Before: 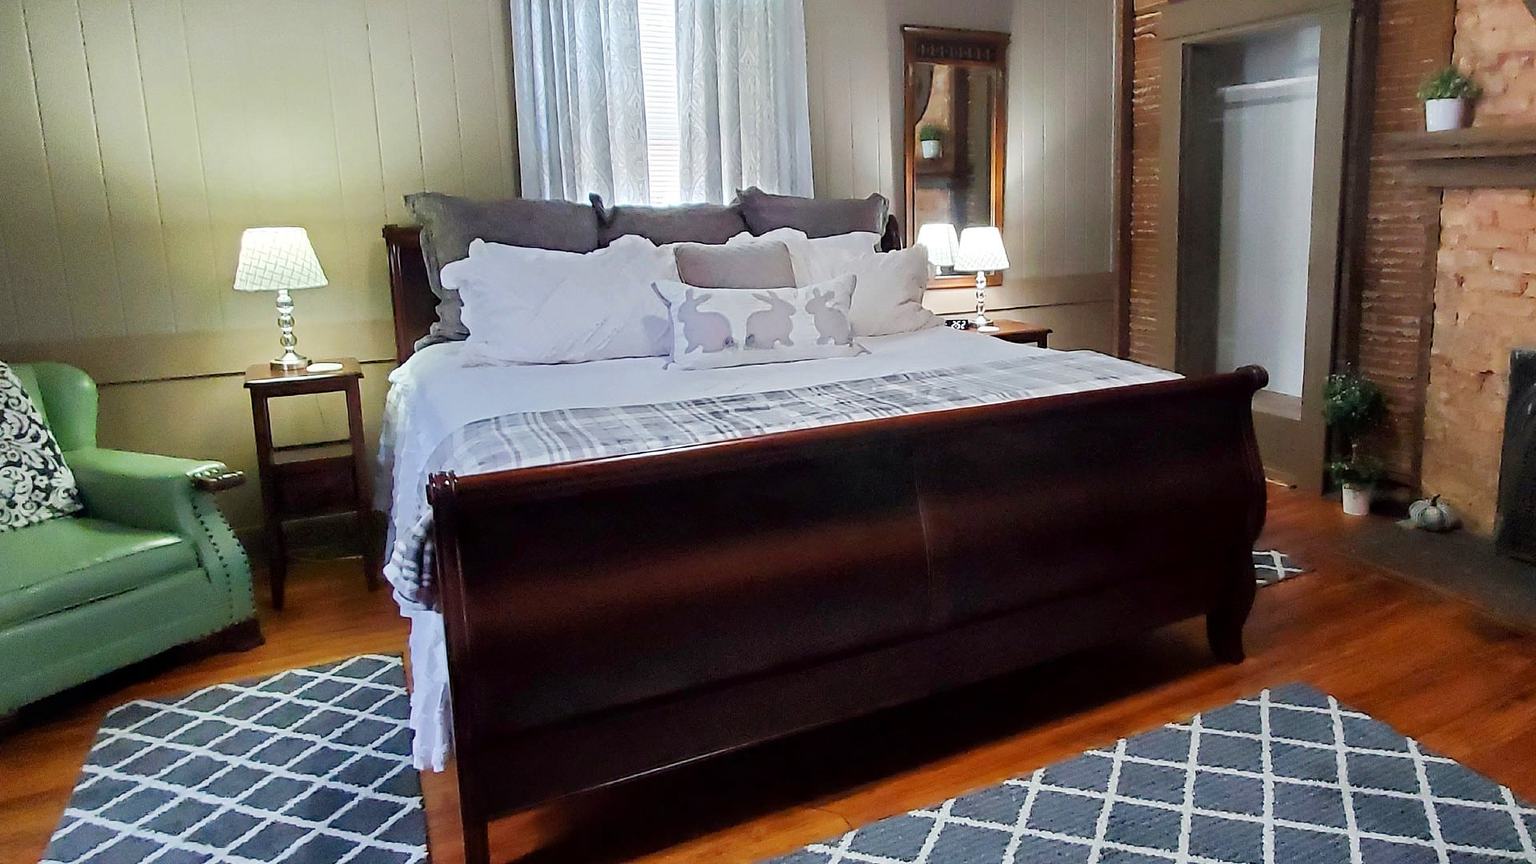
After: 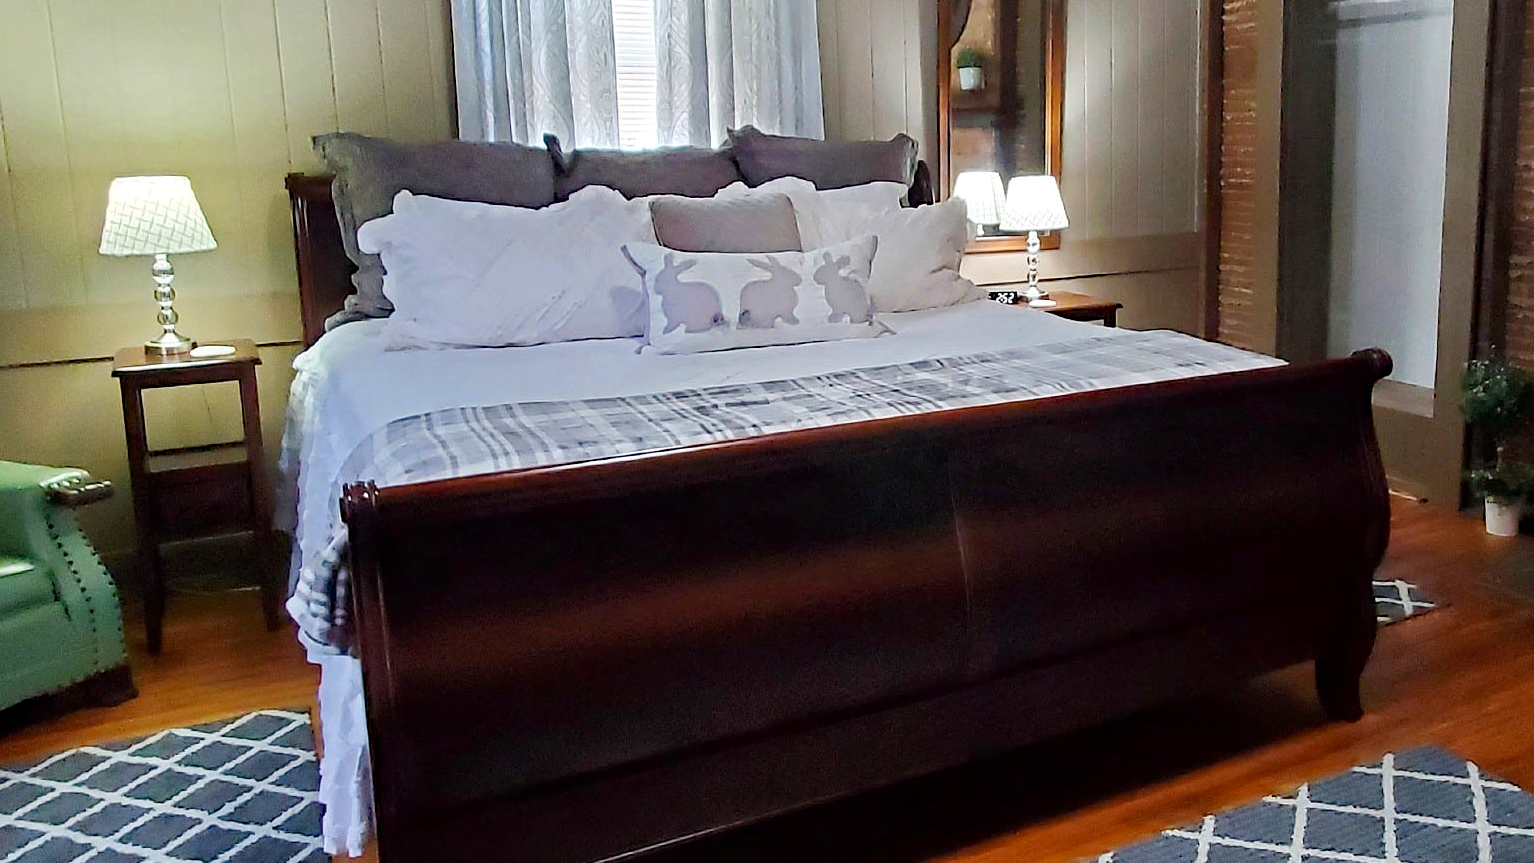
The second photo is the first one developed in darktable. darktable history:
haze removal: compatibility mode true, adaptive false
white balance: red 1, blue 1
crop and rotate: left 10.071%, top 10.071%, right 10.02%, bottom 10.02%
